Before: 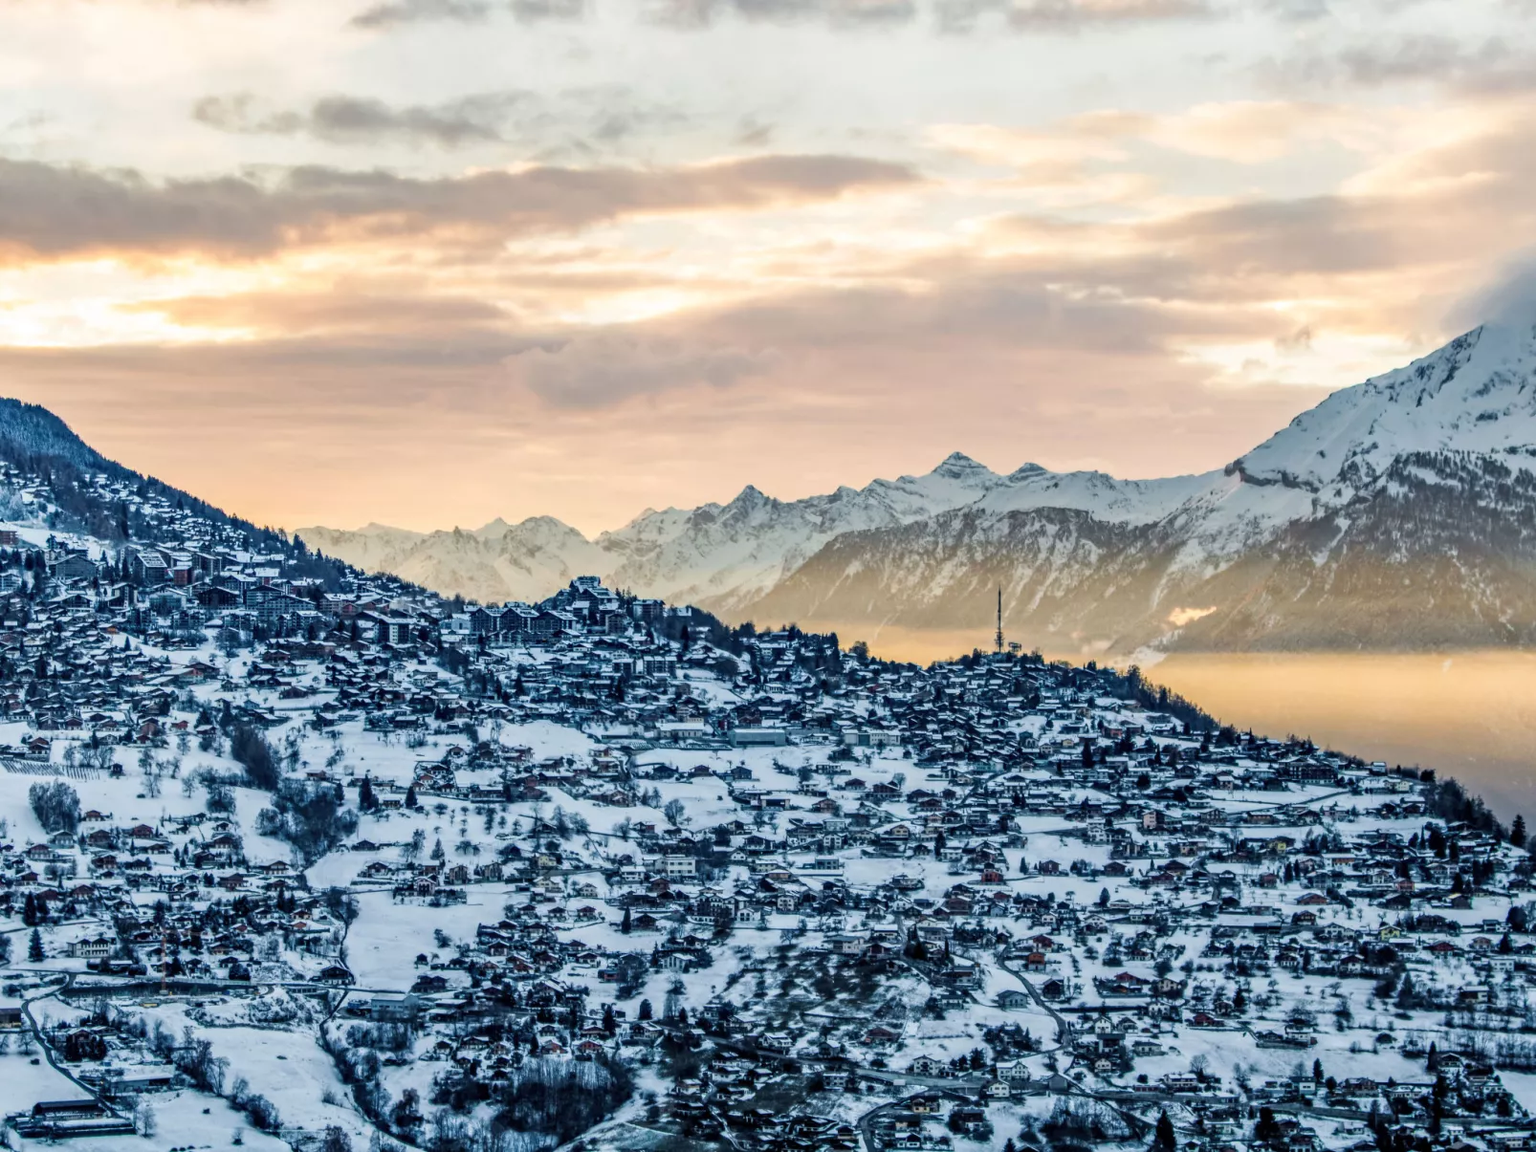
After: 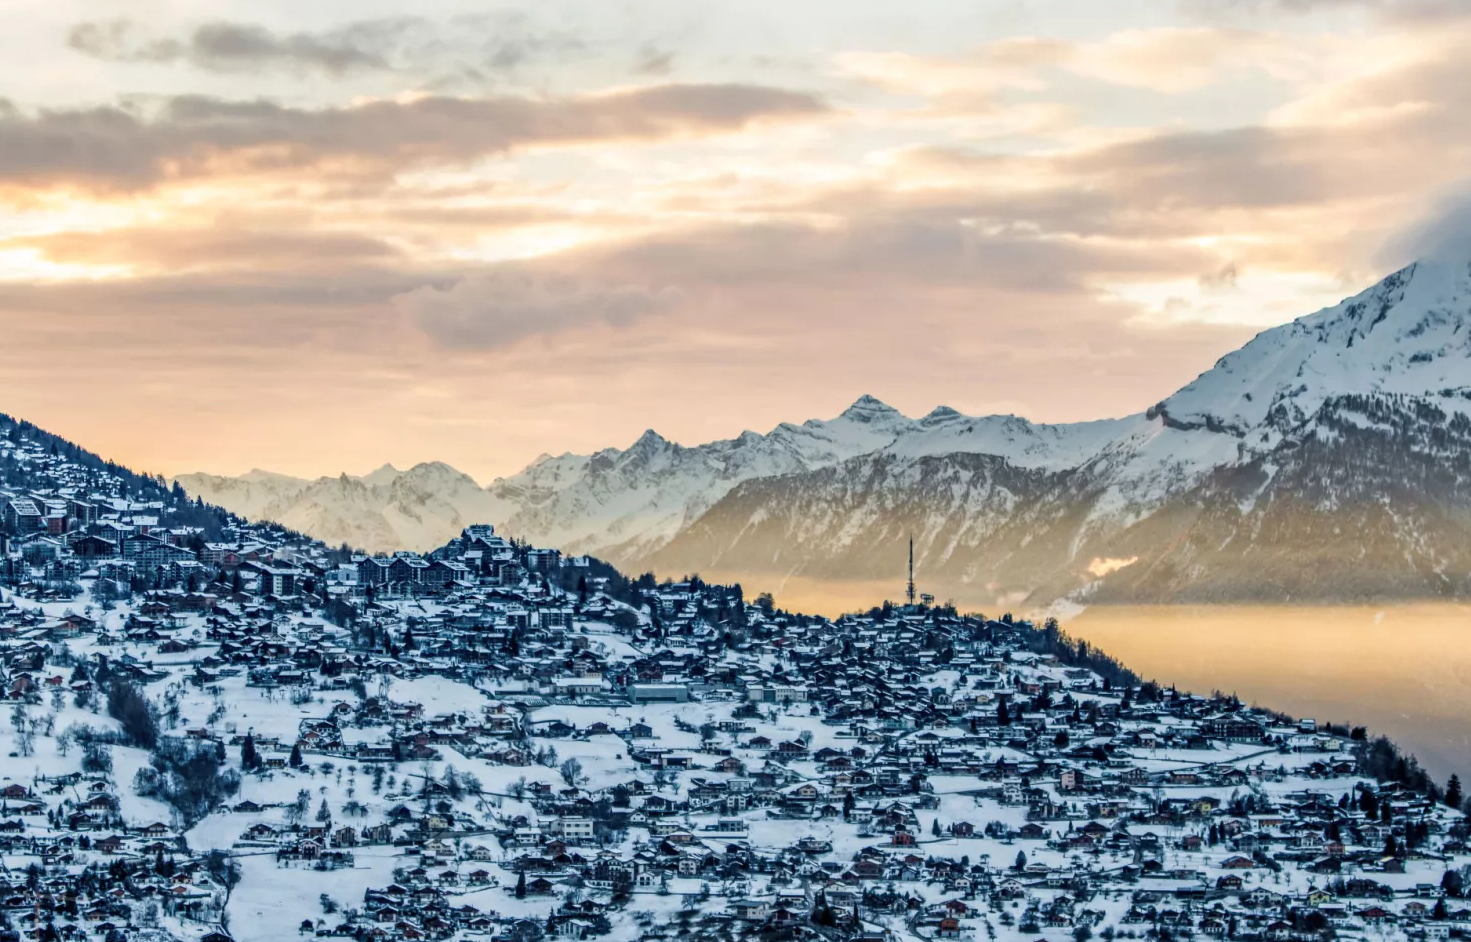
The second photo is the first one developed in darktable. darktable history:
crop: left 8.399%, top 6.533%, bottom 15.246%
